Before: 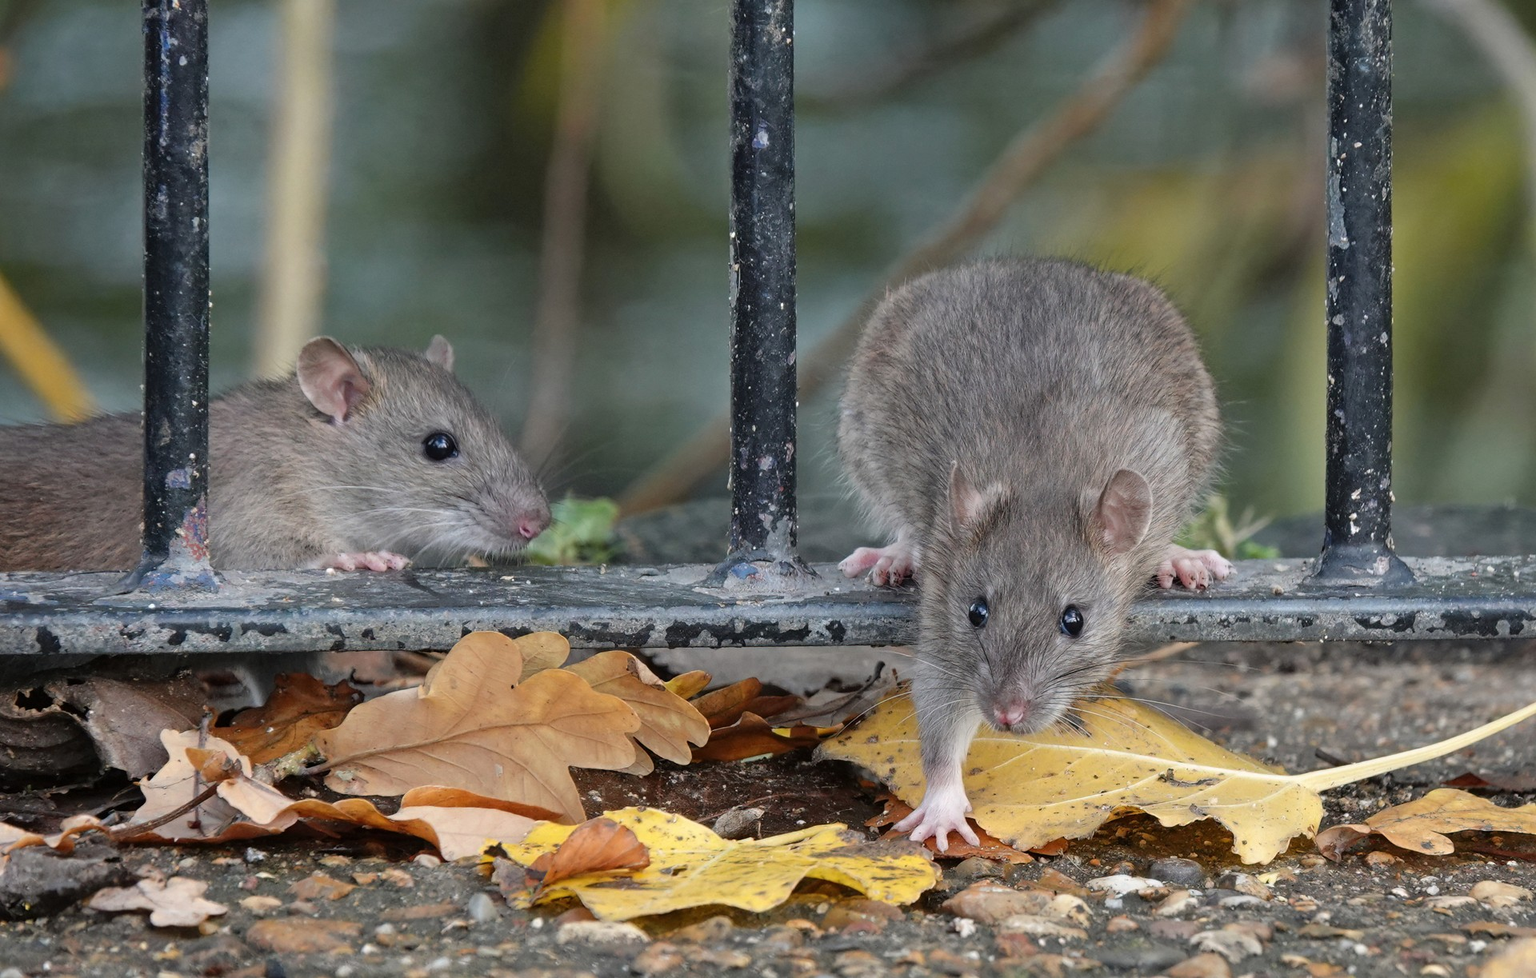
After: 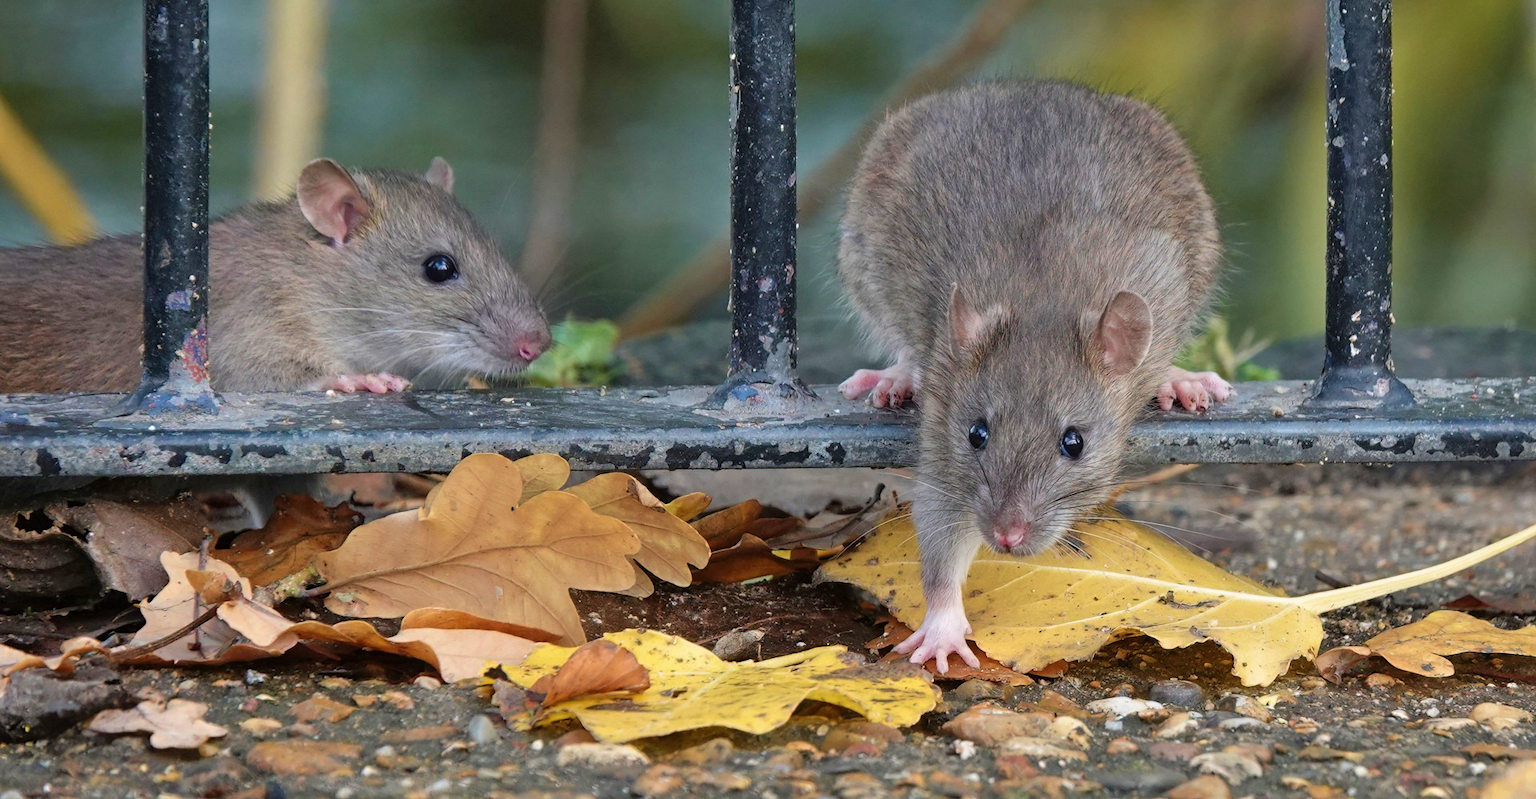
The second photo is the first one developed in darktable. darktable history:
crop and rotate: top 18.254%
velvia: strength 44.83%
